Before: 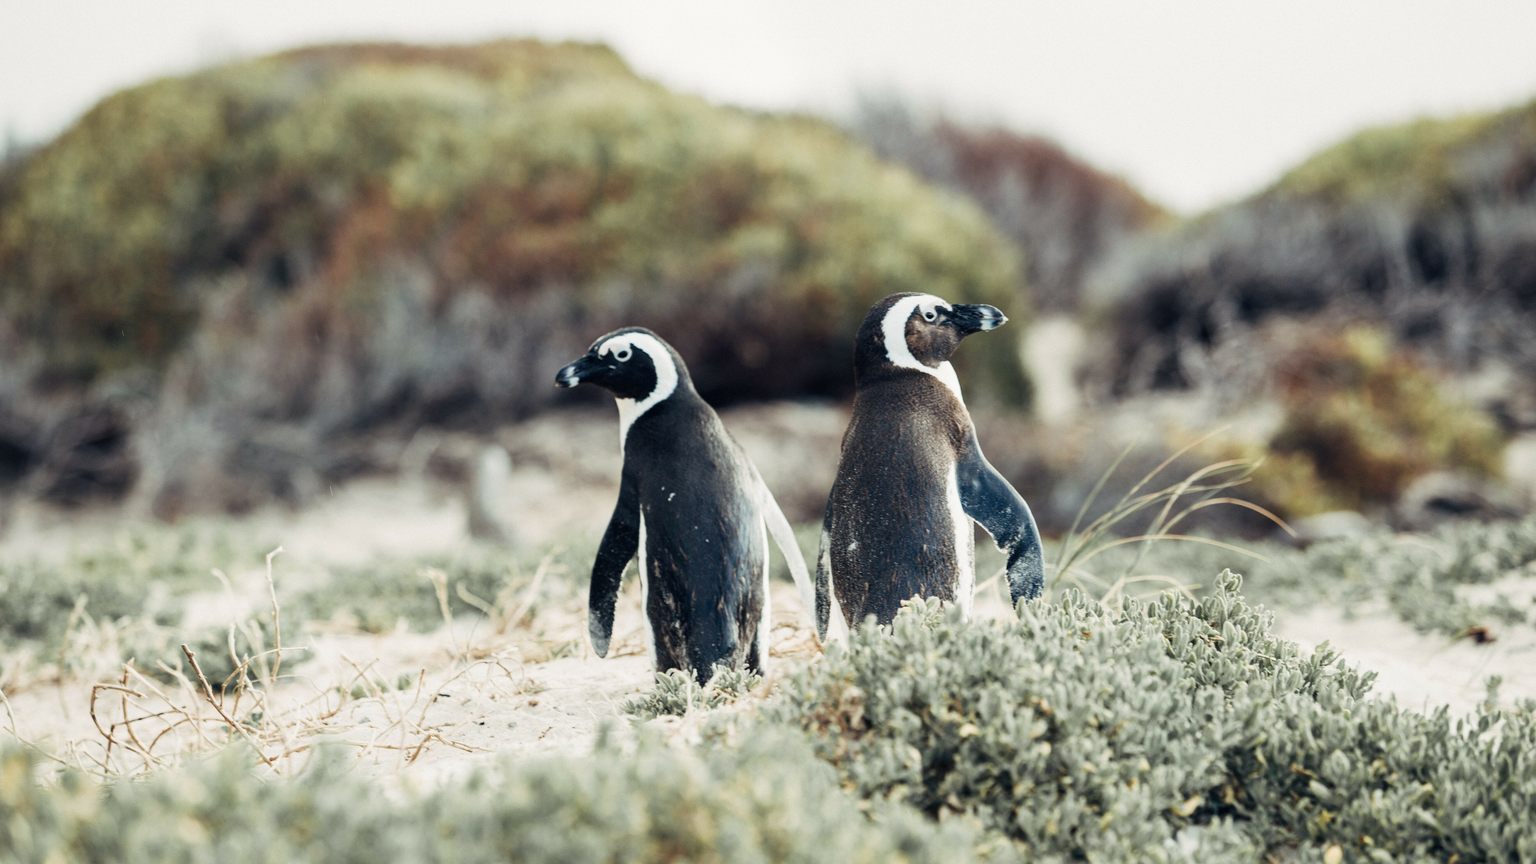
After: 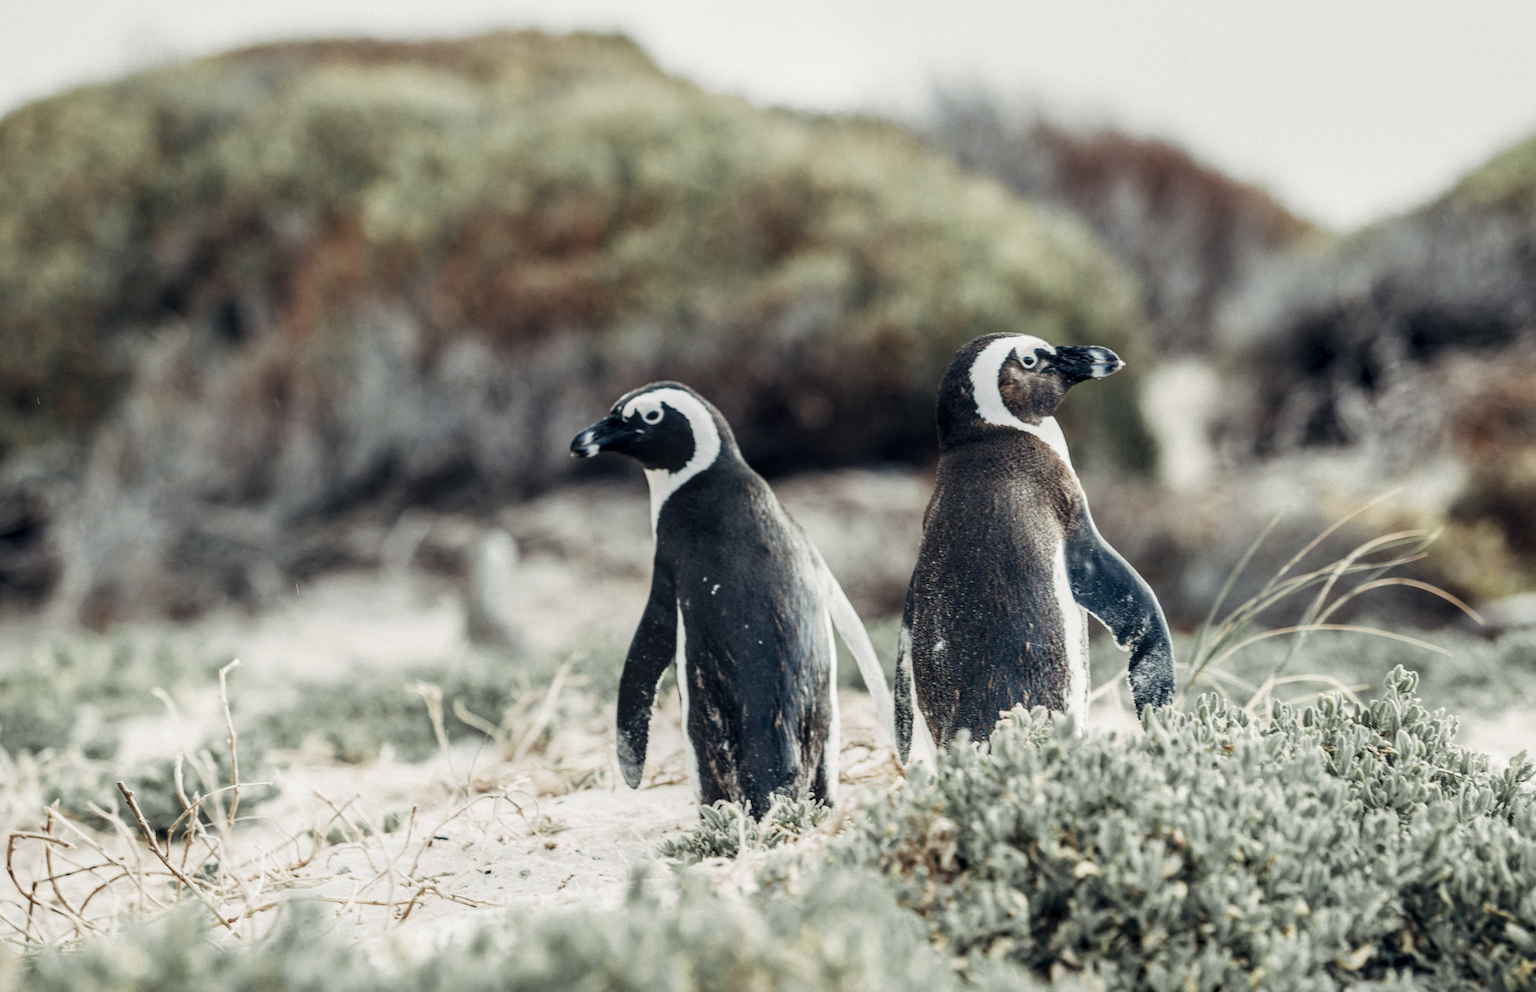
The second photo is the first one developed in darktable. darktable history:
crop and rotate: angle 1.06°, left 4.446%, top 0.674%, right 11.473%, bottom 2.707%
contrast brightness saturation: contrast -0.121
color zones: curves: ch0 [(0, 0.5) (0.125, 0.4) (0.25, 0.5) (0.375, 0.4) (0.5, 0.4) (0.625, 0.35) (0.75, 0.35) (0.875, 0.5)]; ch1 [(0, 0.35) (0.125, 0.45) (0.25, 0.35) (0.375, 0.35) (0.5, 0.35) (0.625, 0.35) (0.75, 0.45) (0.875, 0.35)]; ch2 [(0, 0.6) (0.125, 0.5) (0.25, 0.5) (0.375, 0.6) (0.5, 0.6) (0.625, 0.5) (0.75, 0.5) (0.875, 0.5)]
local contrast: detail 144%
